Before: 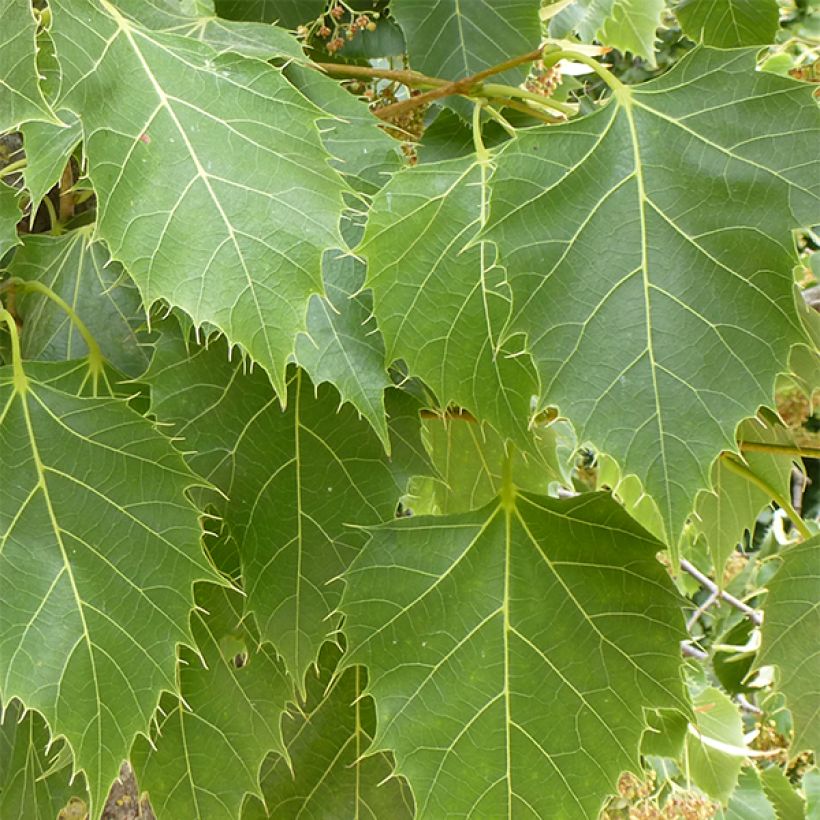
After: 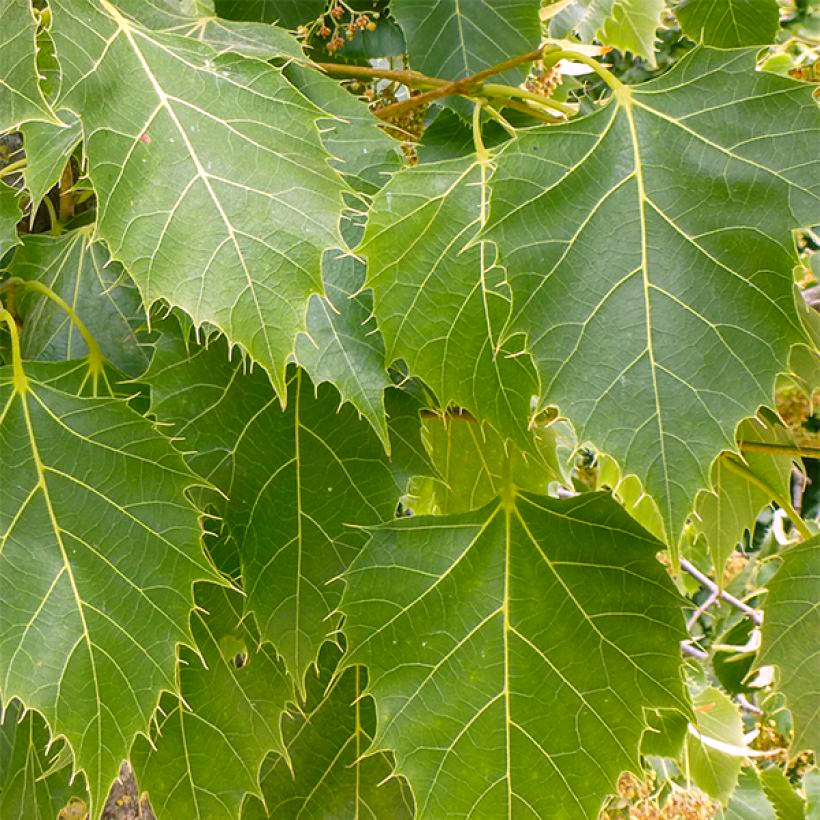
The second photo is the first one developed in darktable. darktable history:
local contrast: on, module defaults
shadows and highlights: shadows 25.63, highlights -26.55
color balance rgb: power › hue 170.79°, highlights gain › chroma 4.573%, highlights gain › hue 30.82°, perceptual saturation grading › global saturation 16.573%, global vibrance 20%
color calibration: x 0.37, y 0.382, temperature 4305.6 K
